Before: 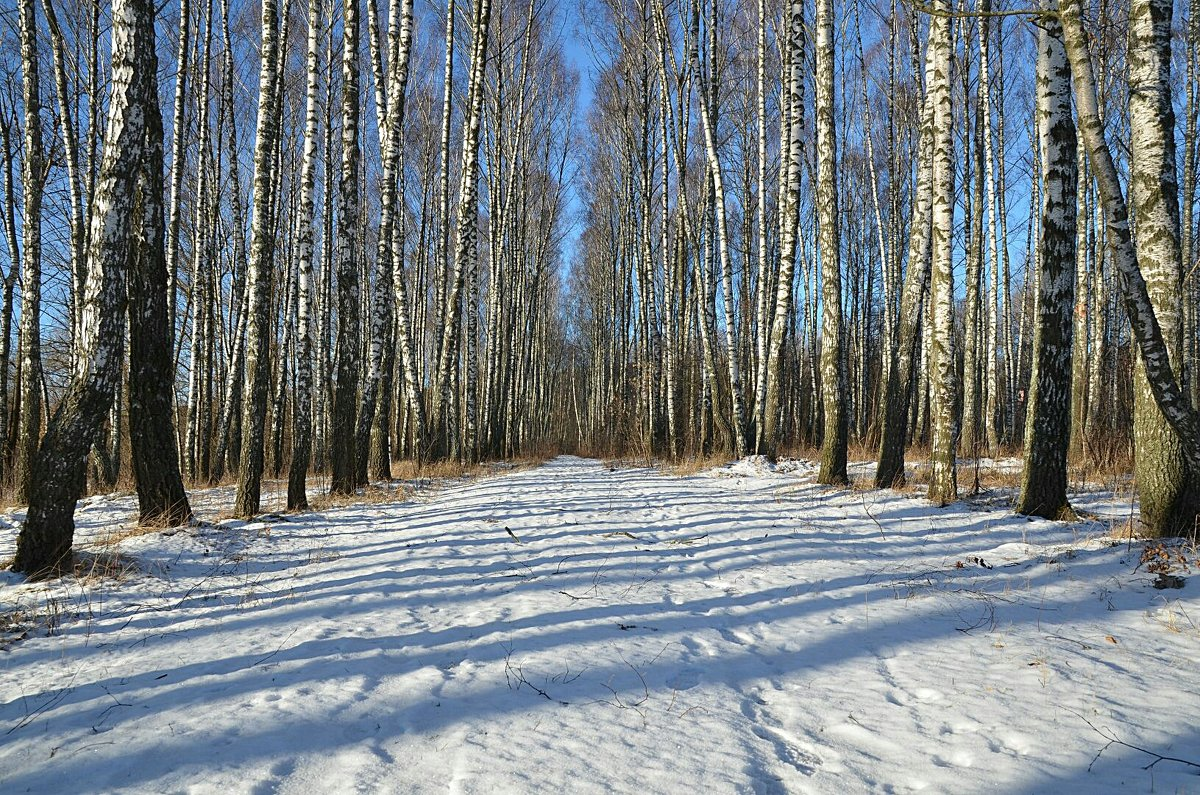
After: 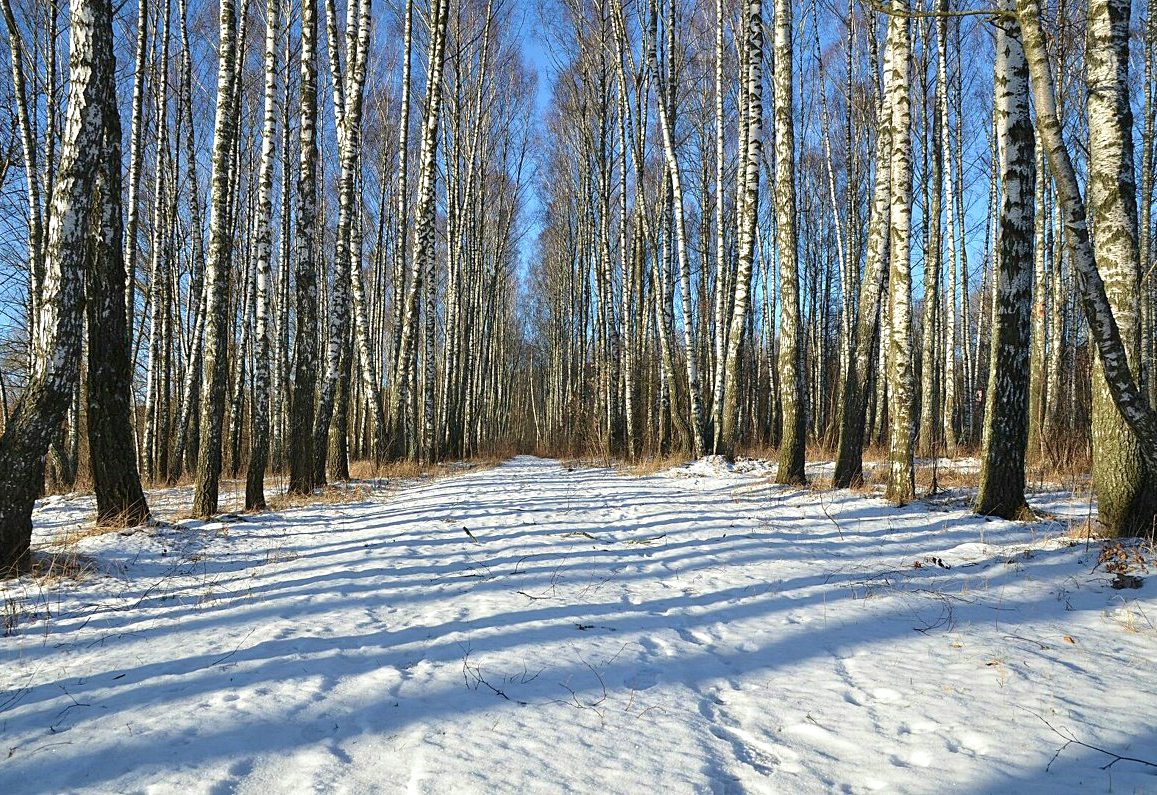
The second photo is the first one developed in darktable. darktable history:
velvia: strength 15.69%
exposure: exposure 0.202 EV, compensate exposure bias true, compensate highlight preservation false
crop and rotate: left 3.533%
